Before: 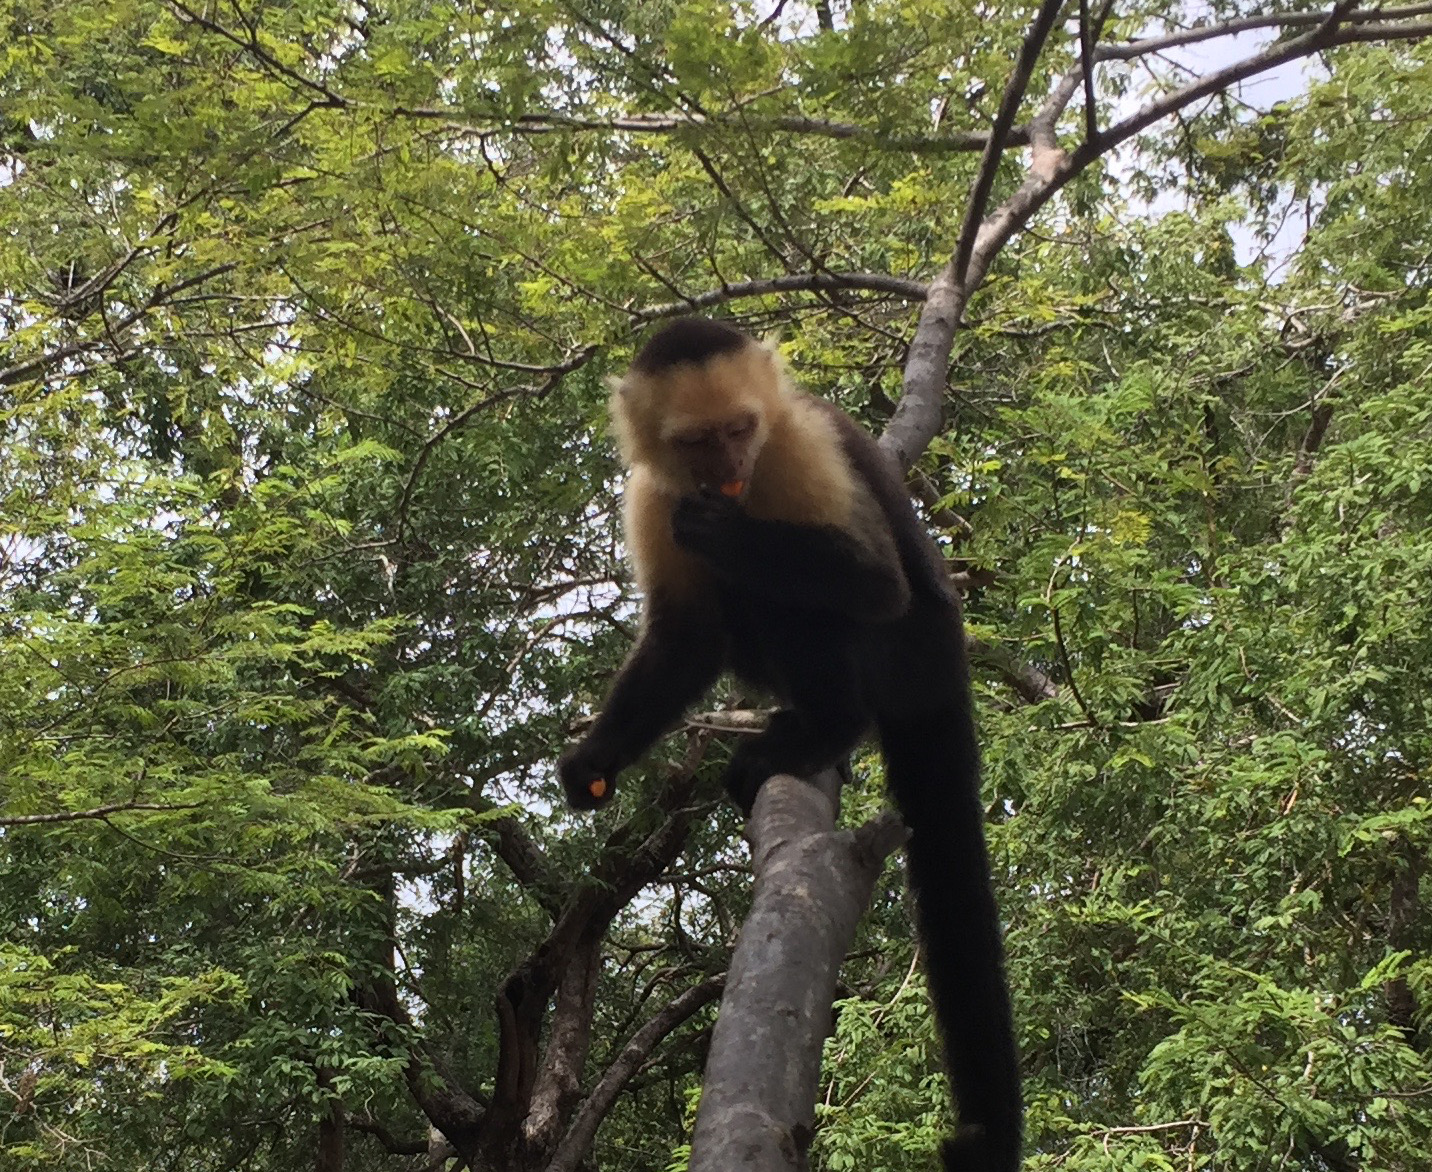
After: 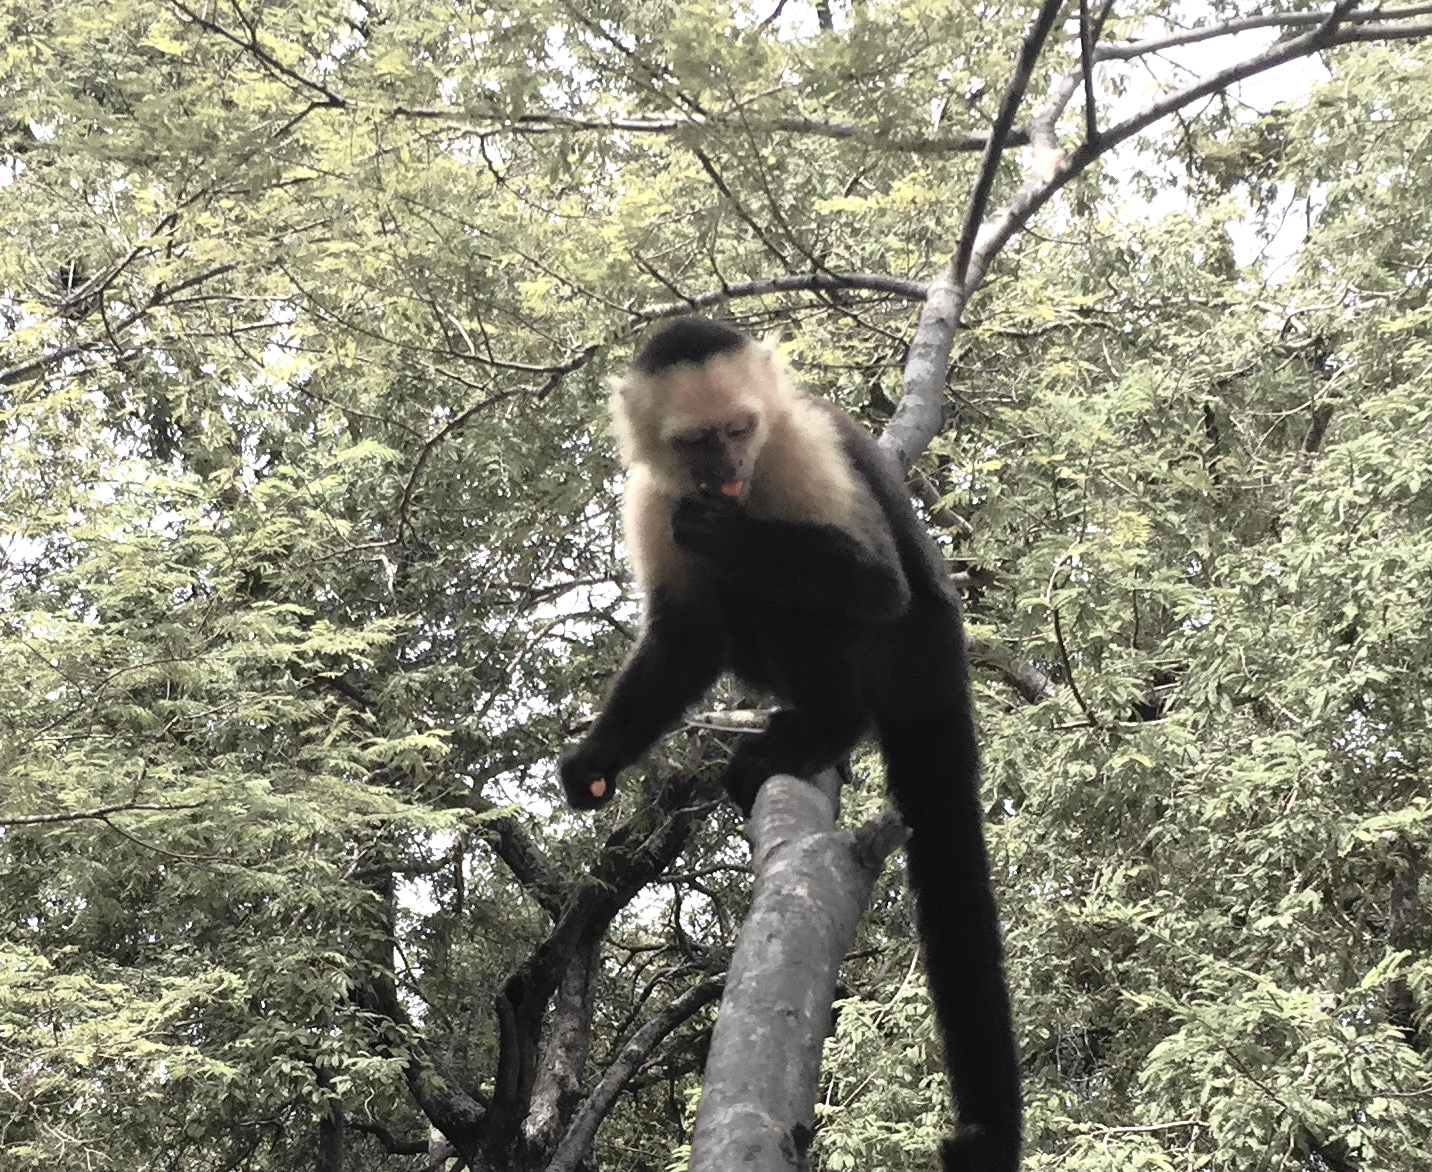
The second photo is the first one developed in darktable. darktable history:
exposure: black level correction 0, exposure 1 EV, compensate exposure bias true, compensate highlight preservation false
tone curve: curves: ch0 [(0, 0.009) (0.105, 0.08) (0.195, 0.18) (0.283, 0.316) (0.384, 0.434) (0.485, 0.531) (0.638, 0.69) (0.81, 0.872) (1, 0.977)]; ch1 [(0, 0) (0.161, 0.092) (0.35, 0.33) (0.379, 0.401) (0.456, 0.469) (0.502, 0.5) (0.525, 0.514) (0.586, 0.617) (0.635, 0.655) (1, 1)]; ch2 [(0, 0) (0.371, 0.362) (0.437, 0.437) (0.48, 0.49) (0.53, 0.515) (0.56, 0.571) (0.622, 0.606) (1, 1)], color space Lab, independent channels, preserve colors none
color correction: saturation 0.5
